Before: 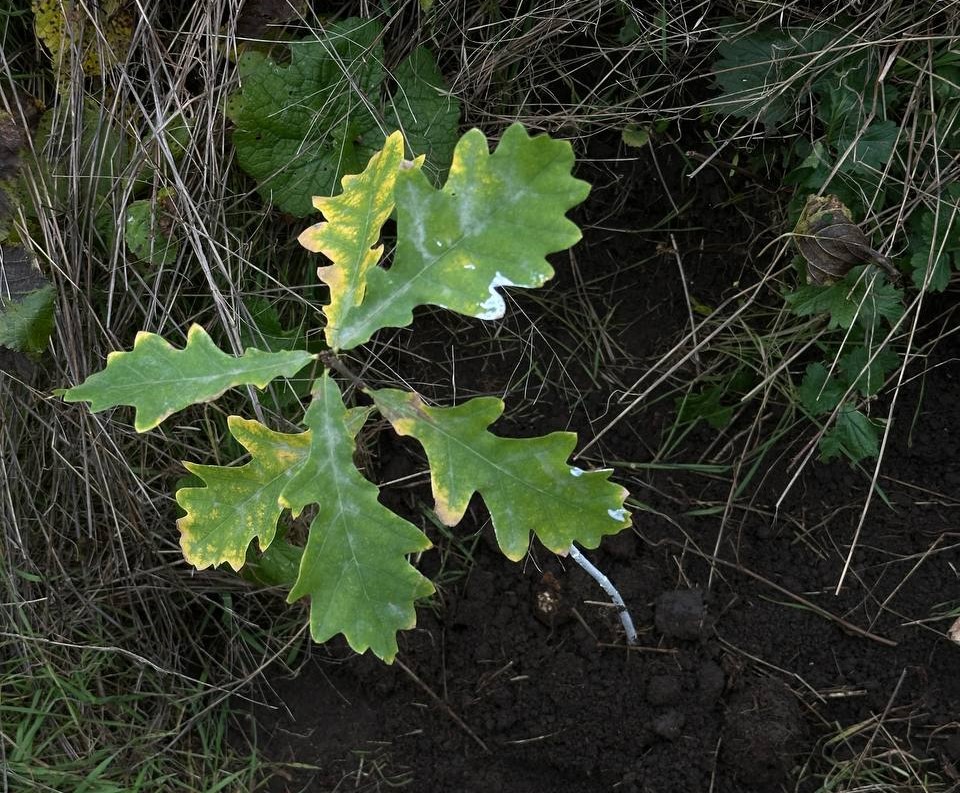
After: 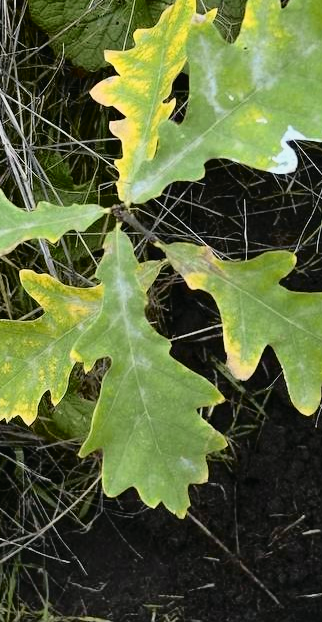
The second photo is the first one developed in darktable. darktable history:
crop and rotate: left 21.77%, top 18.528%, right 44.676%, bottom 2.997%
tone curve: curves: ch0 [(0, 0.013) (0.129, 0.1) (0.291, 0.375) (0.46, 0.576) (0.667, 0.78) (0.851, 0.903) (0.997, 0.951)]; ch1 [(0, 0) (0.353, 0.344) (0.45, 0.46) (0.498, 0.495) (0.528, 0.531) (0.563, 0.566) (0.592, 0.609) (0.657, 0.672) (1, 1)]; ch2 [(0, 0) (0.333, 0.346) (0.375, 0.375) (0.427, 0.44) (0.5, 0.501) (0.505, 0.505) (0.544, 0.573) (0.576, 0.615) (0.612, 0.644) (0.66, 0.715) (1, 1)], color space Lab, independent channels, preserve colors none
shadows and highlights: radius 125.46, shadows 30.51, highlights -30.51, low approximation 0.01, soften with gaussian
